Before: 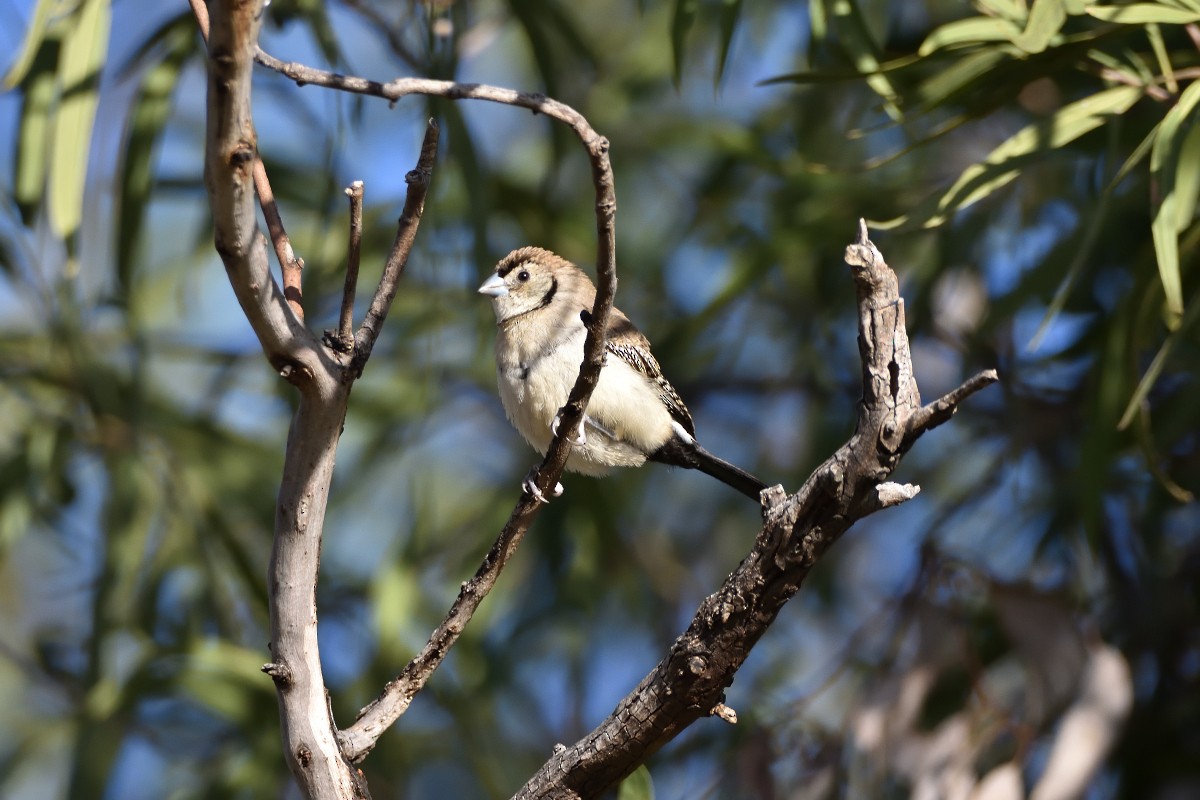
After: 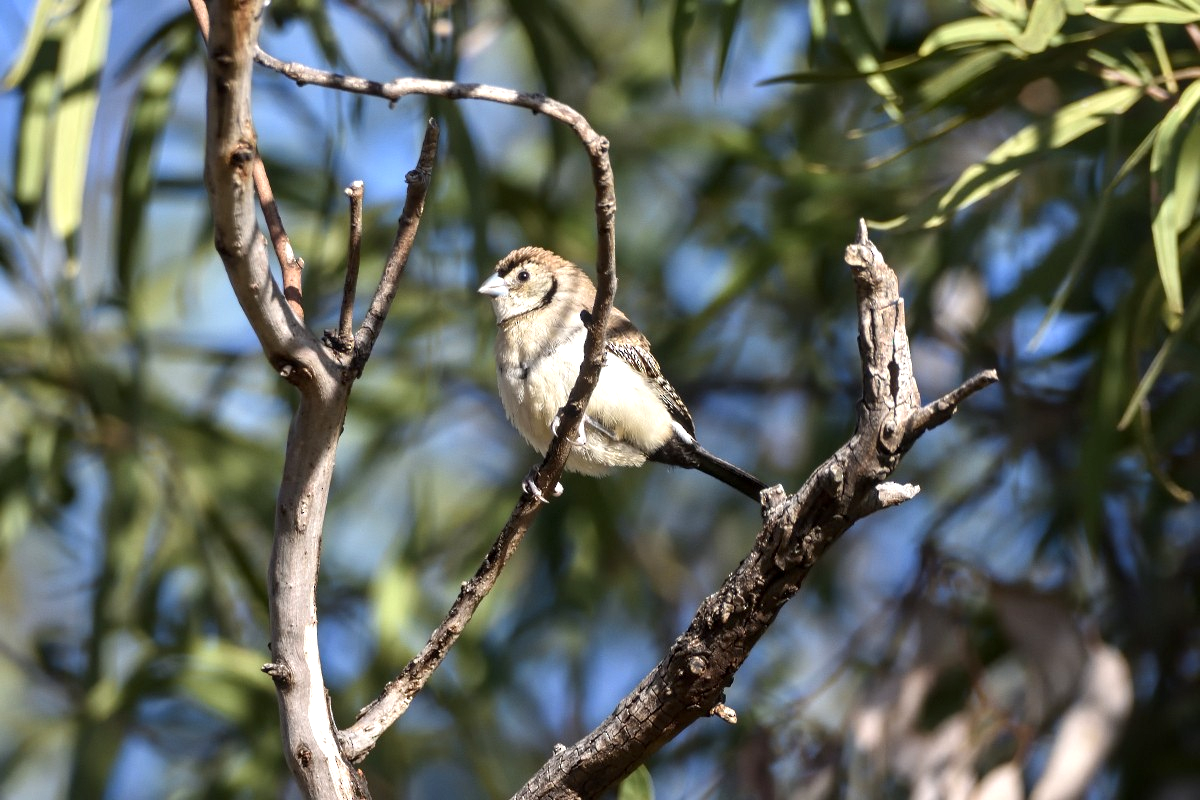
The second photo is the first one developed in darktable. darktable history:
exposure: exposure 0.376 EV, compensate highlight preservation false
local contrast: on, module defaults
